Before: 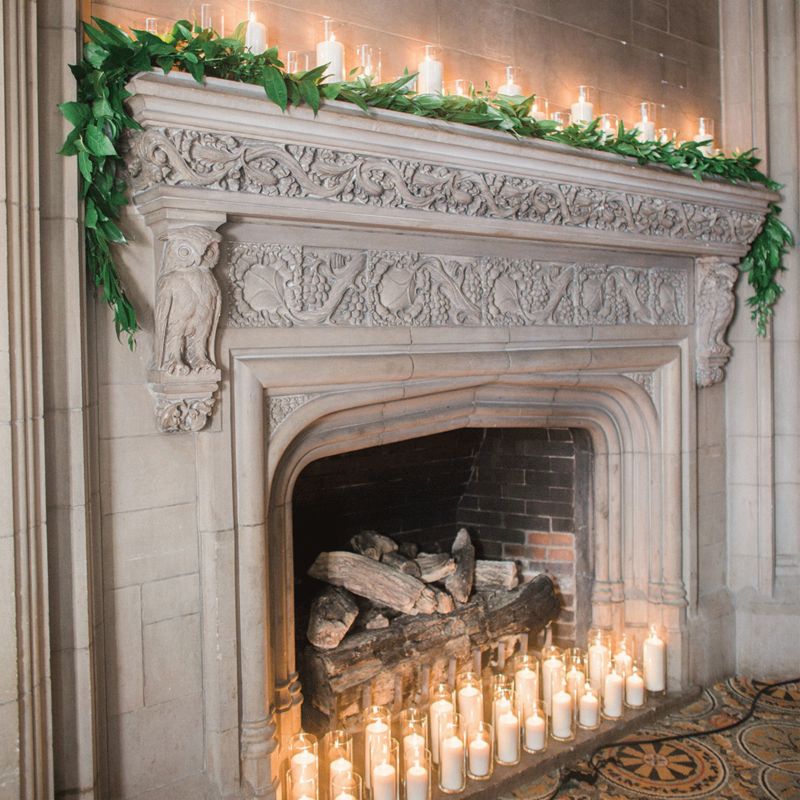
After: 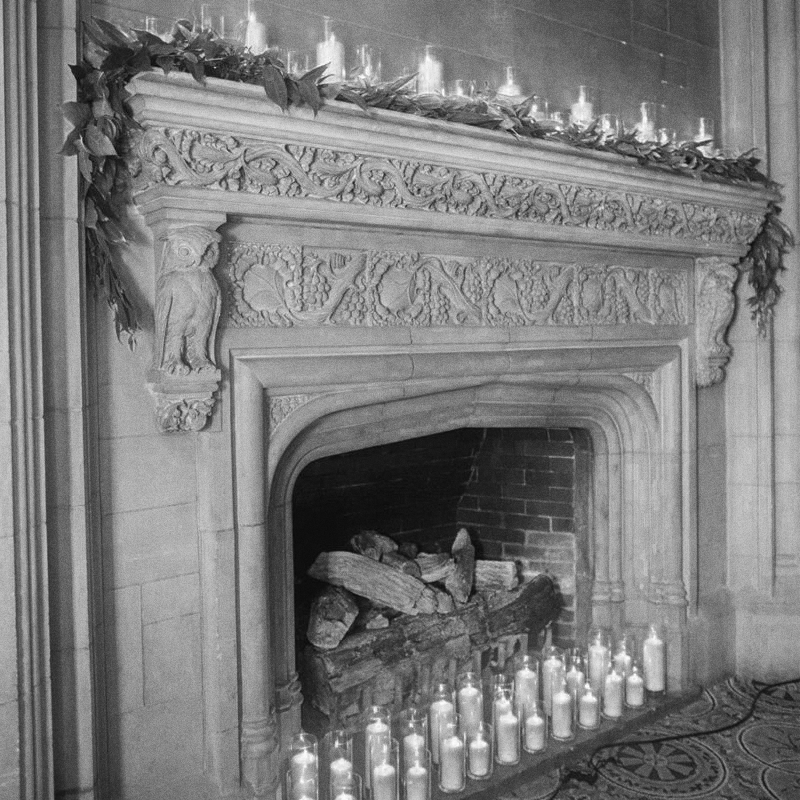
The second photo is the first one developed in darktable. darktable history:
grain: coarseness 0.09 ISO
color zones: curves: ch0 [(0.002, 0.589) (0.107, 0.484) (0.146, 0.249) (0.217, 0.352) (0.309, 0.525) (0.39, 0.404) (0.455, 0.169) (0.597, 0.055) (0.724, 0.212) (0.775, 0.691) (0.869, 0.571) (1, 0.587)]; ch1 [(0, 0) (0.143, 0) (0.286, 0) (0.429, 0) (0.571, 0) (0.714, 0) (0.857, 0)]
